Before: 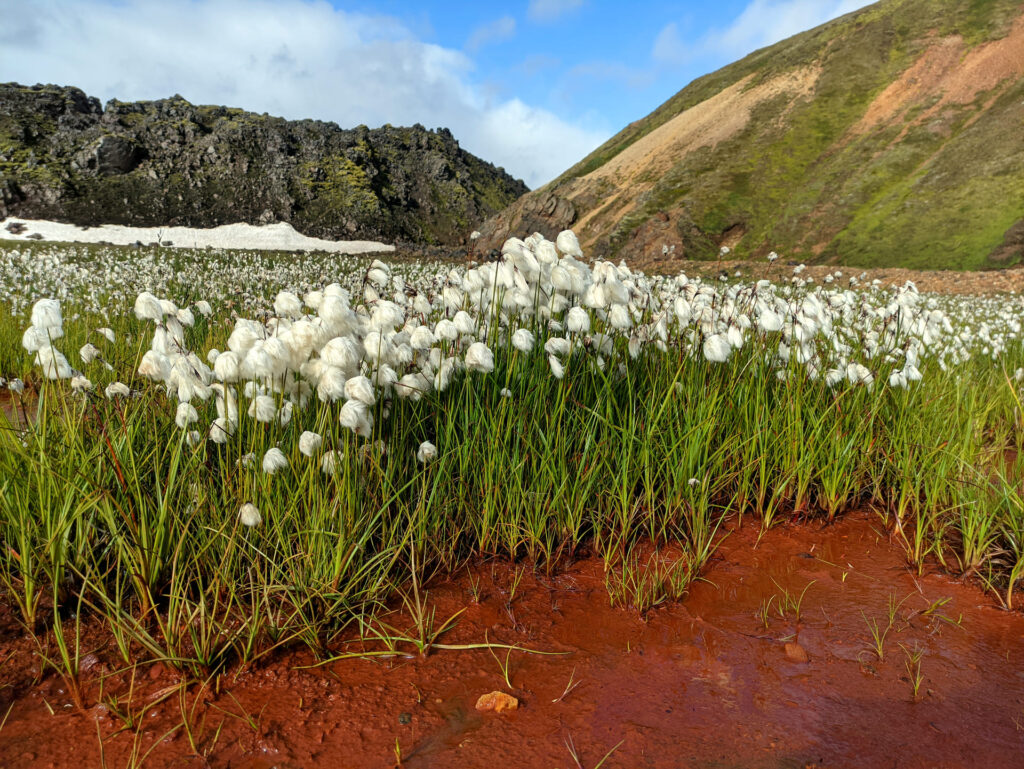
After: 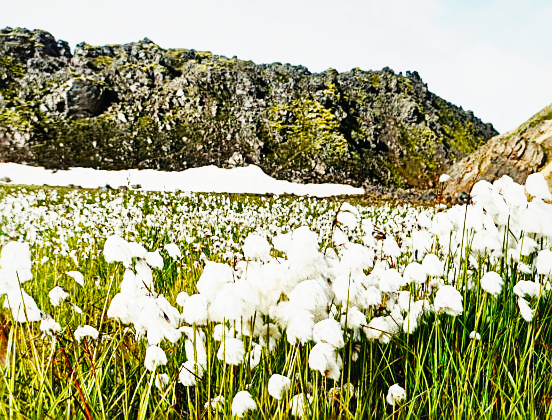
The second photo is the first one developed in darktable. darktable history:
color balance rgb: perceptual saturation grading › global saturation 20%, perceptual saturation grading › highlights -24.777%, perceptual saturation grading › shadows 24.427%, saturation formula JzAzBz (2021)
exposure: black level correction 0, exposure 0.499 EV, compensate exposure bias true, compensate highlight preservation false
contrast brightness saturation: contrast -0.079, brightness -0.037, saturation -0.113
local contrast: mode bilateral grid, contrast 21, coarseness 51, detail 149%, midtone range 0.2
crop and rotate: left 3.052%, top 7.479%, right 43.003%, bottom 37.797%
sharpen: on, module defaults
base curve: curves: ch0 [(0, 0) (0.007, 0.004) (0.027, 0.03) (0.046, 0.07) (0.207, 0.54) (0.442, 0.872) (0.673, 0.972) (1, 1)], preserve colors none
